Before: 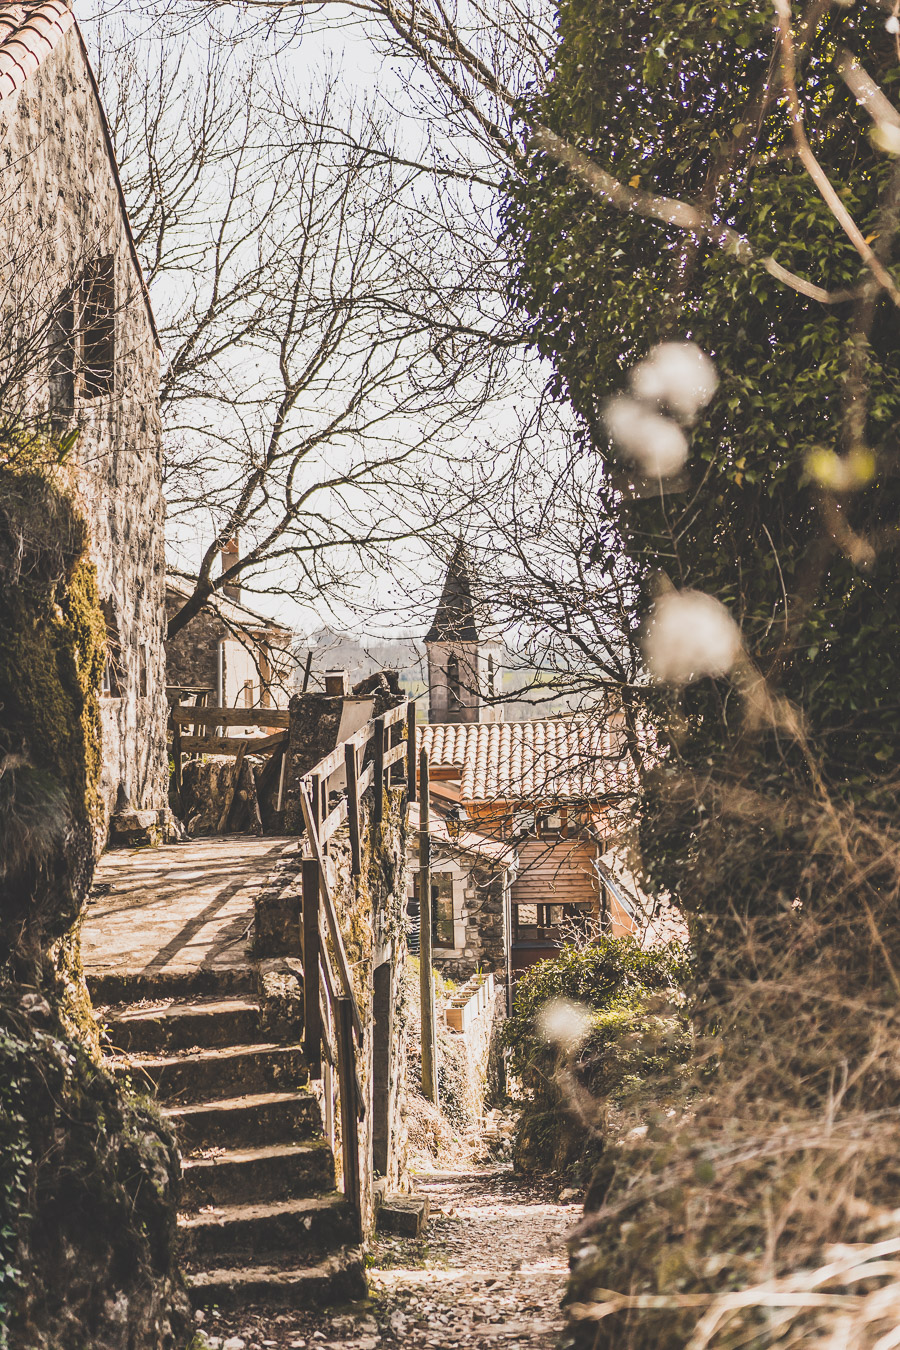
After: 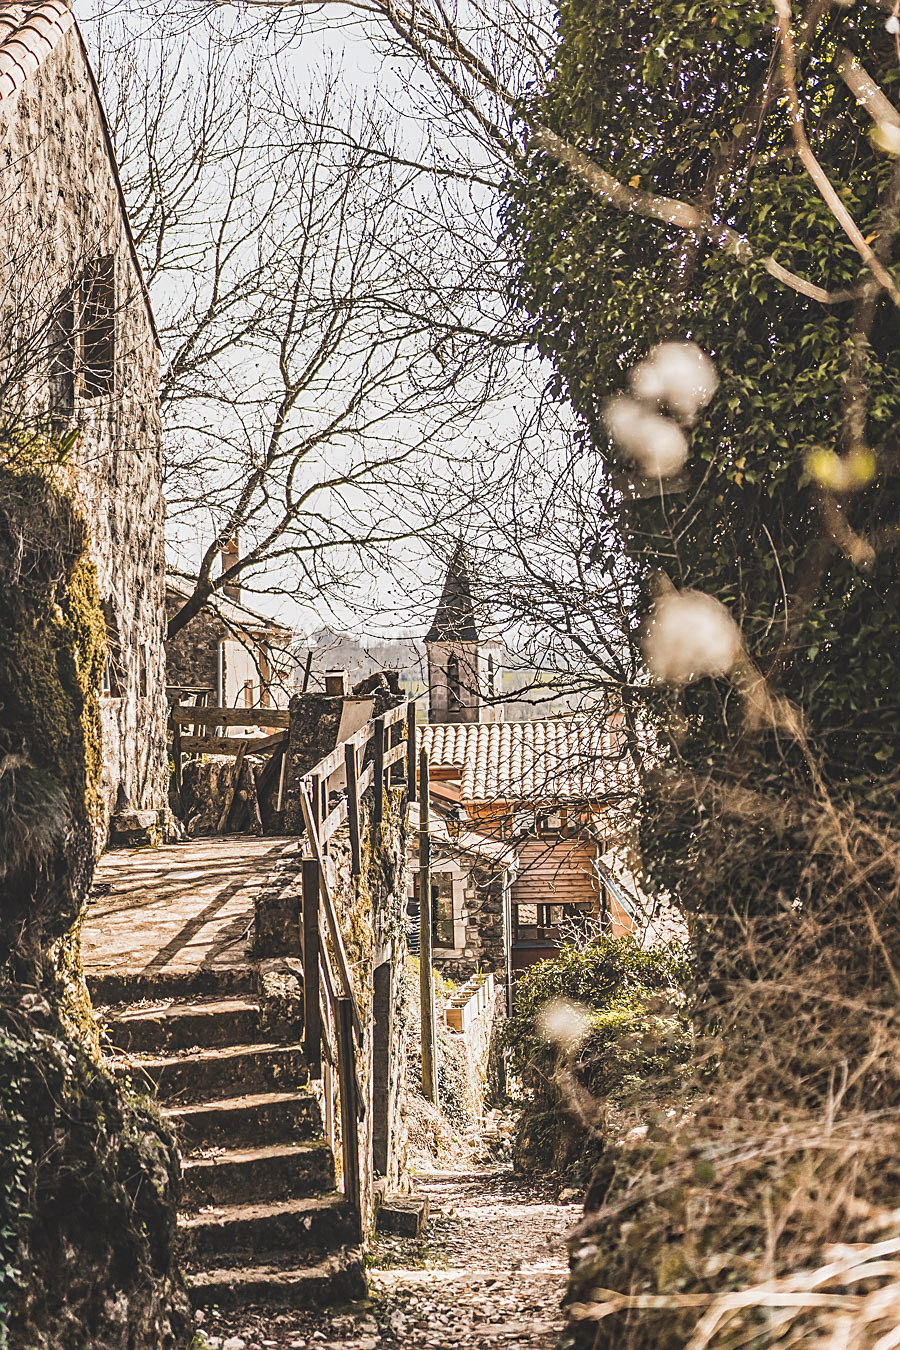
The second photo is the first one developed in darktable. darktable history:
sharpen: on, module defaults
tone equalizer: on, module defaults
haze removal: strength 0.288, distance 0.25, compatibility mode true, adaptive false
local contrast: detail 130%
